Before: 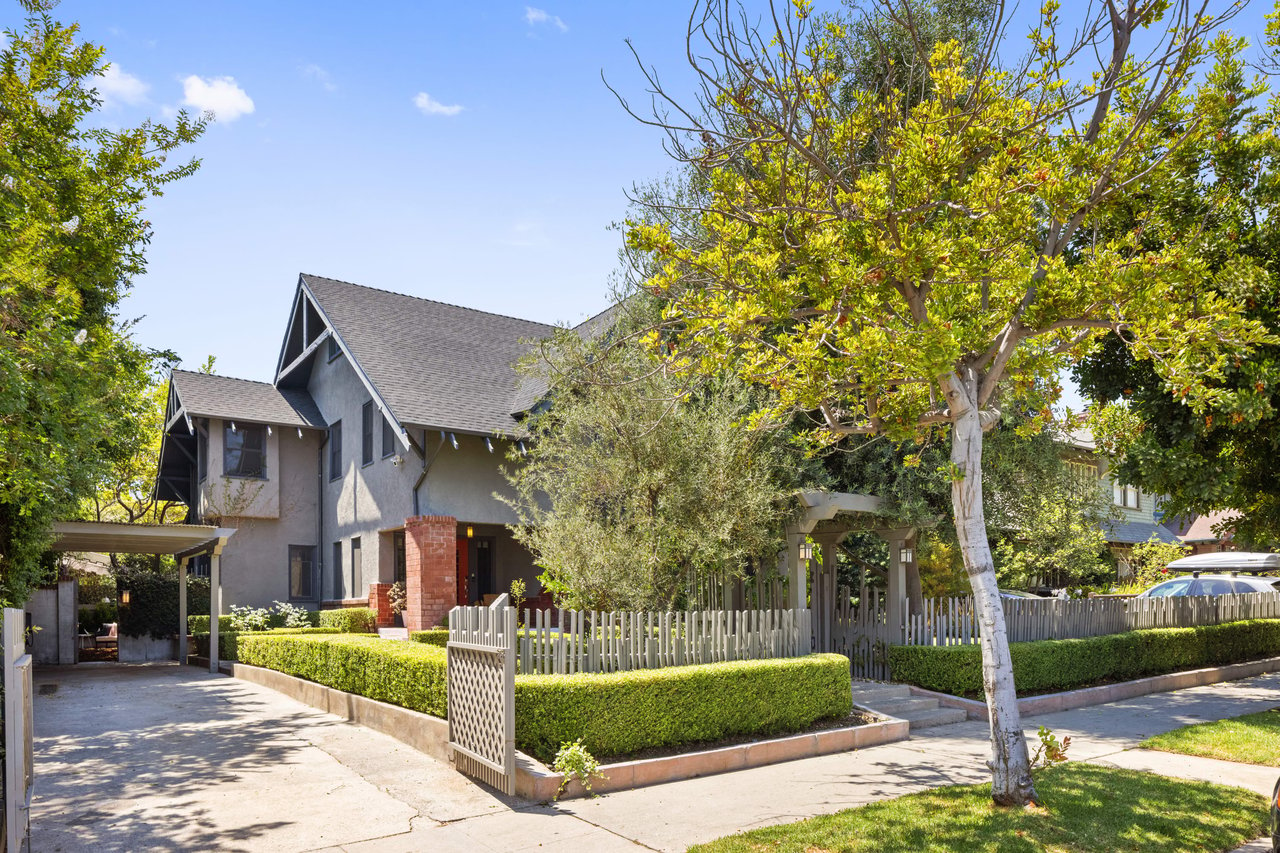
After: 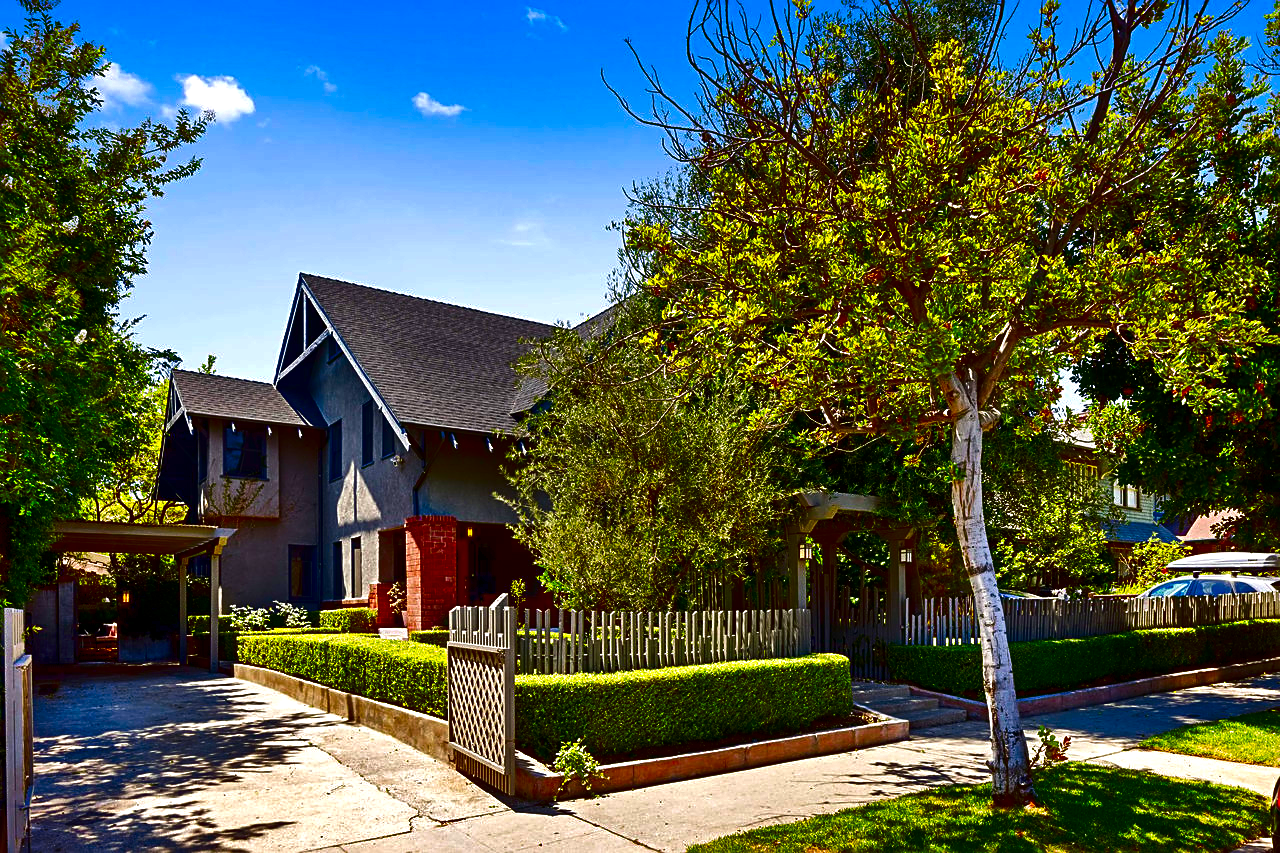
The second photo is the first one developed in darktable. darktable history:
sharpen: on, module defaults
shadows and highlights: soften with gaussian
exposure: exposure 0.209 EV, compensate highlight preservation false
contrast brightness saturation: brightness -0.988, saturation 0.983
